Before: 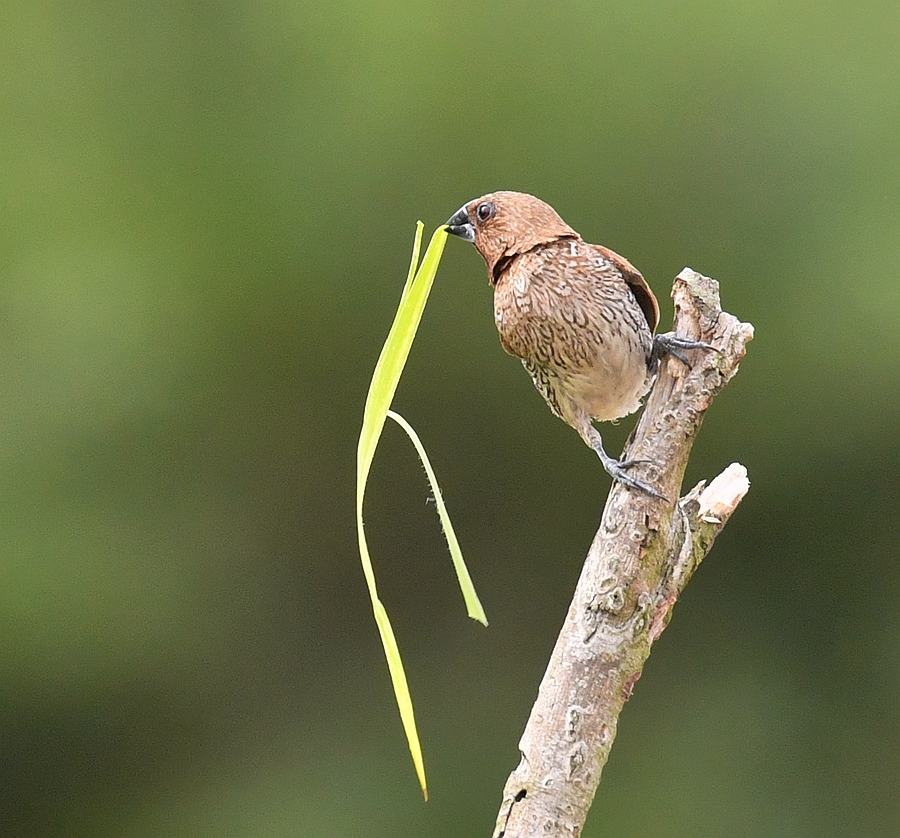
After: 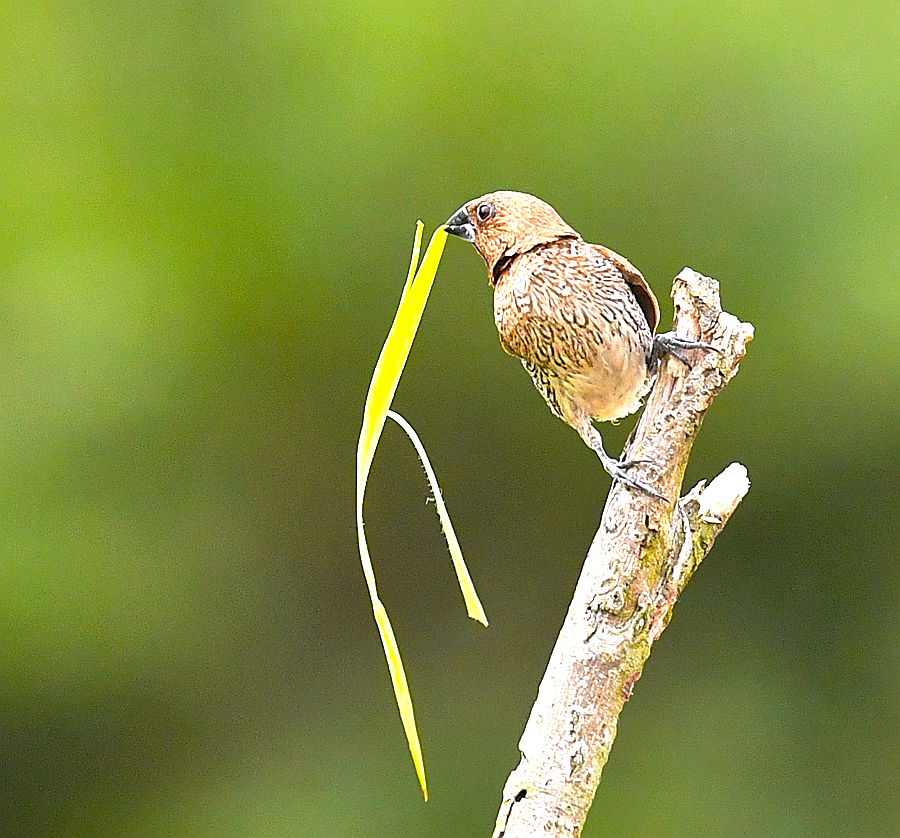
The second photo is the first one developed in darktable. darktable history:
sharpen: on, module defaults
color balance rgb: linear chroma grading › global chroma 8.958%, perceptual saturation grading › global saturation 19.643%, perceptual brilliance grading › global brilliance 24.64%
